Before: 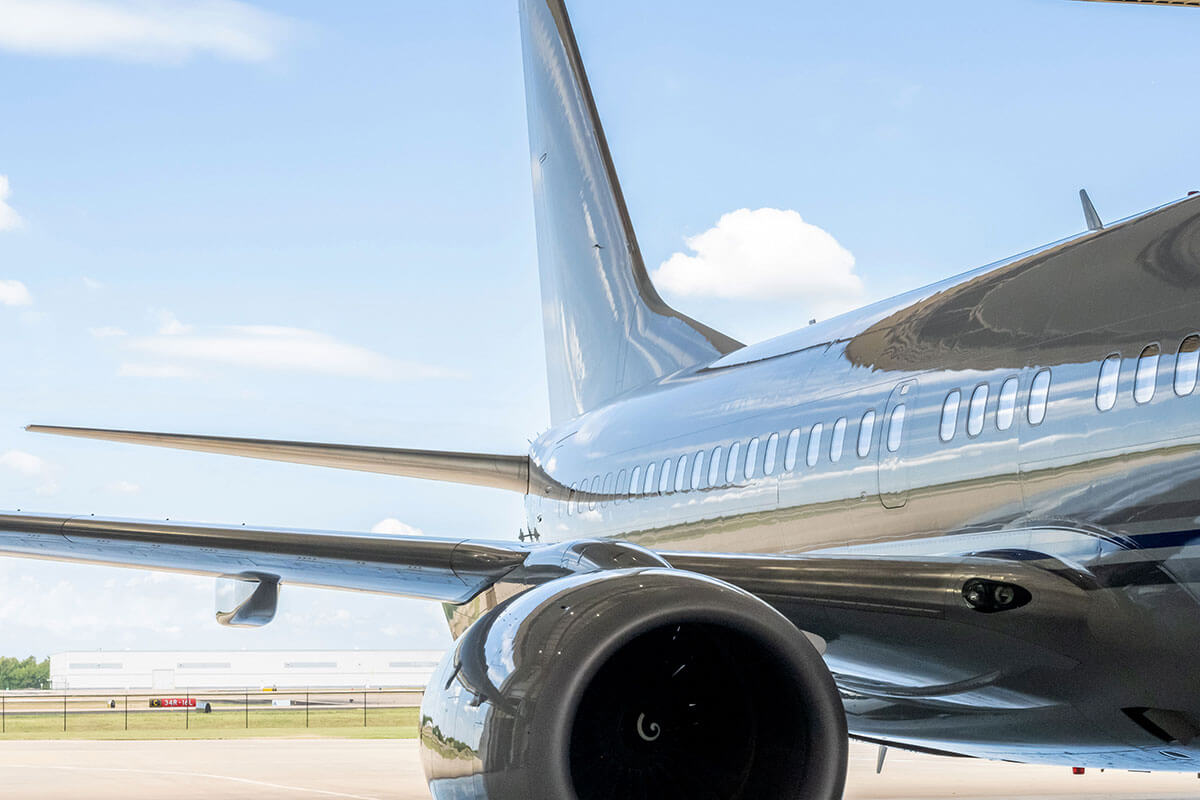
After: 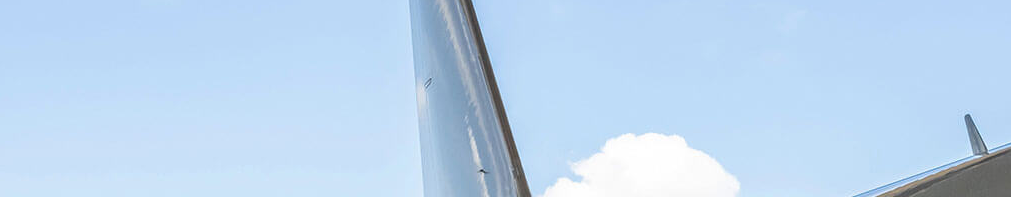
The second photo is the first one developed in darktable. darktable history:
crop and rotate: left 9.629%, top 9.477%, right 6.053%, bottom 65.832%
